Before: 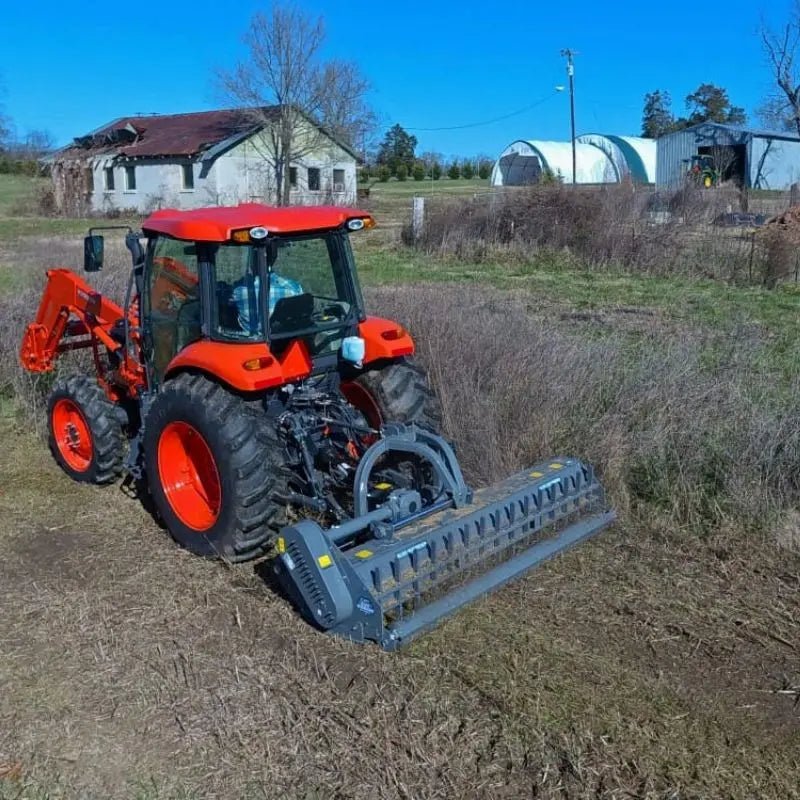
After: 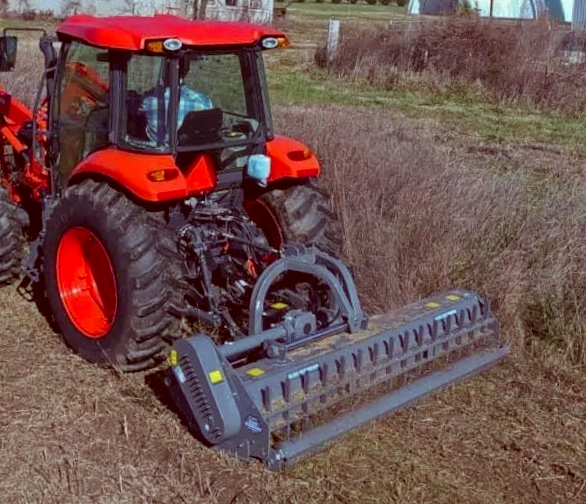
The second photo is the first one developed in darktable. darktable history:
crop and rotate: angle -3.95°, left 9.753%, top 20.652%, right 12.073%, bottom 12.131%
local contrast: detail 110%
color correction: highlights a* -7.01, highlights b* -0.218, shadows a* 20.77, shadows b* 11.34
